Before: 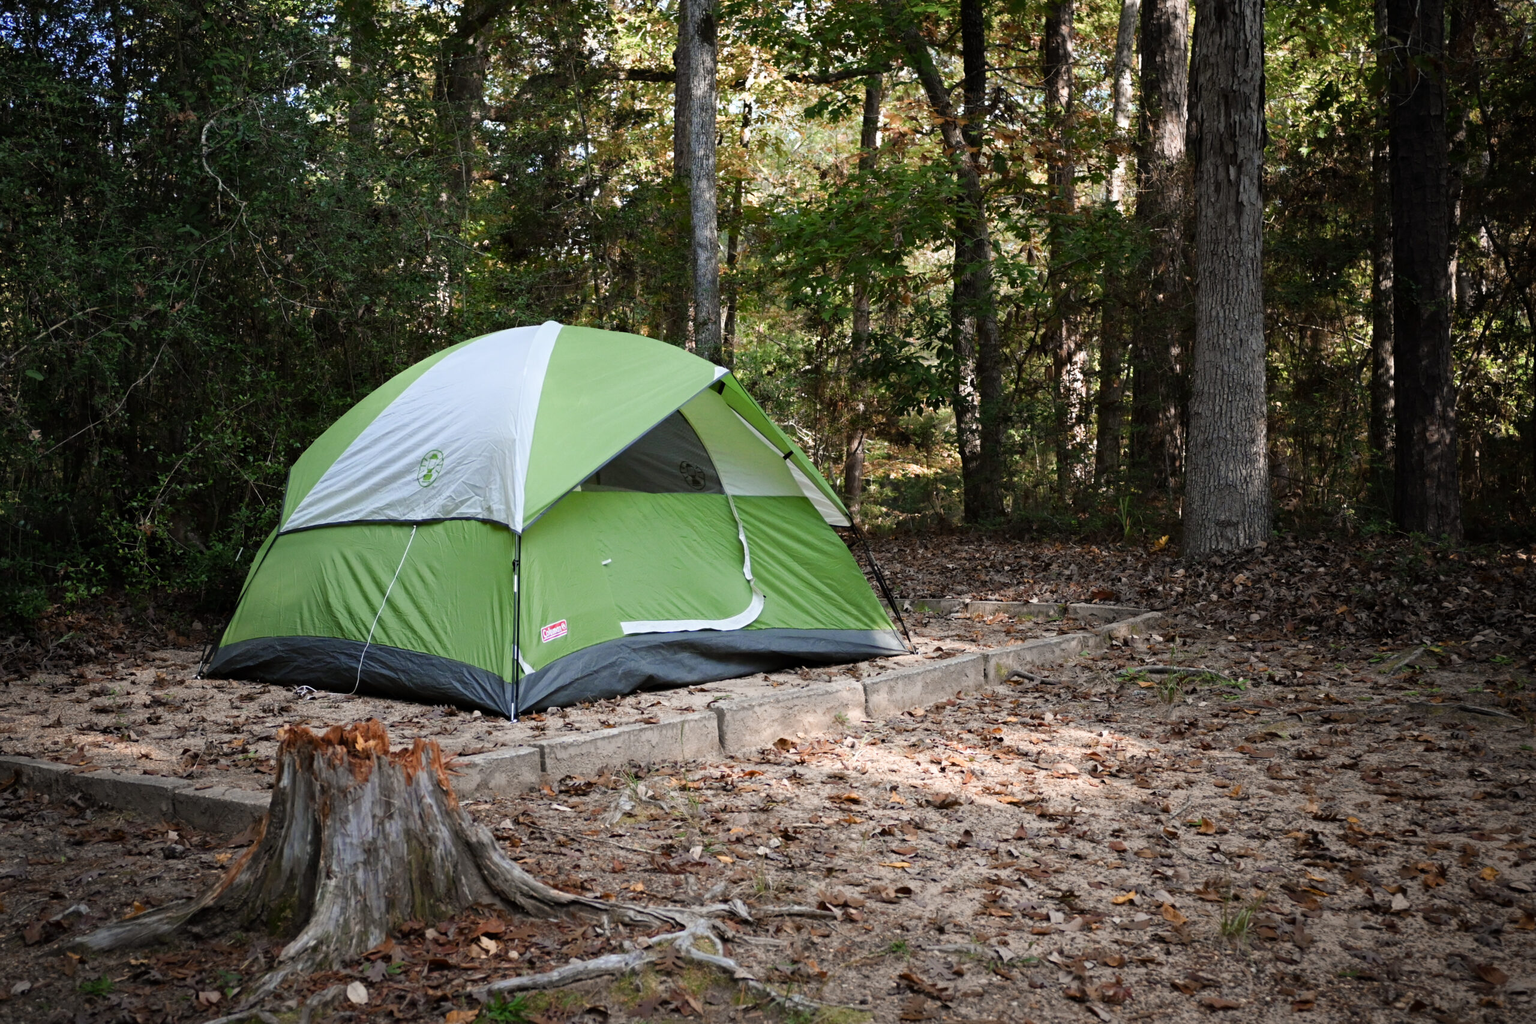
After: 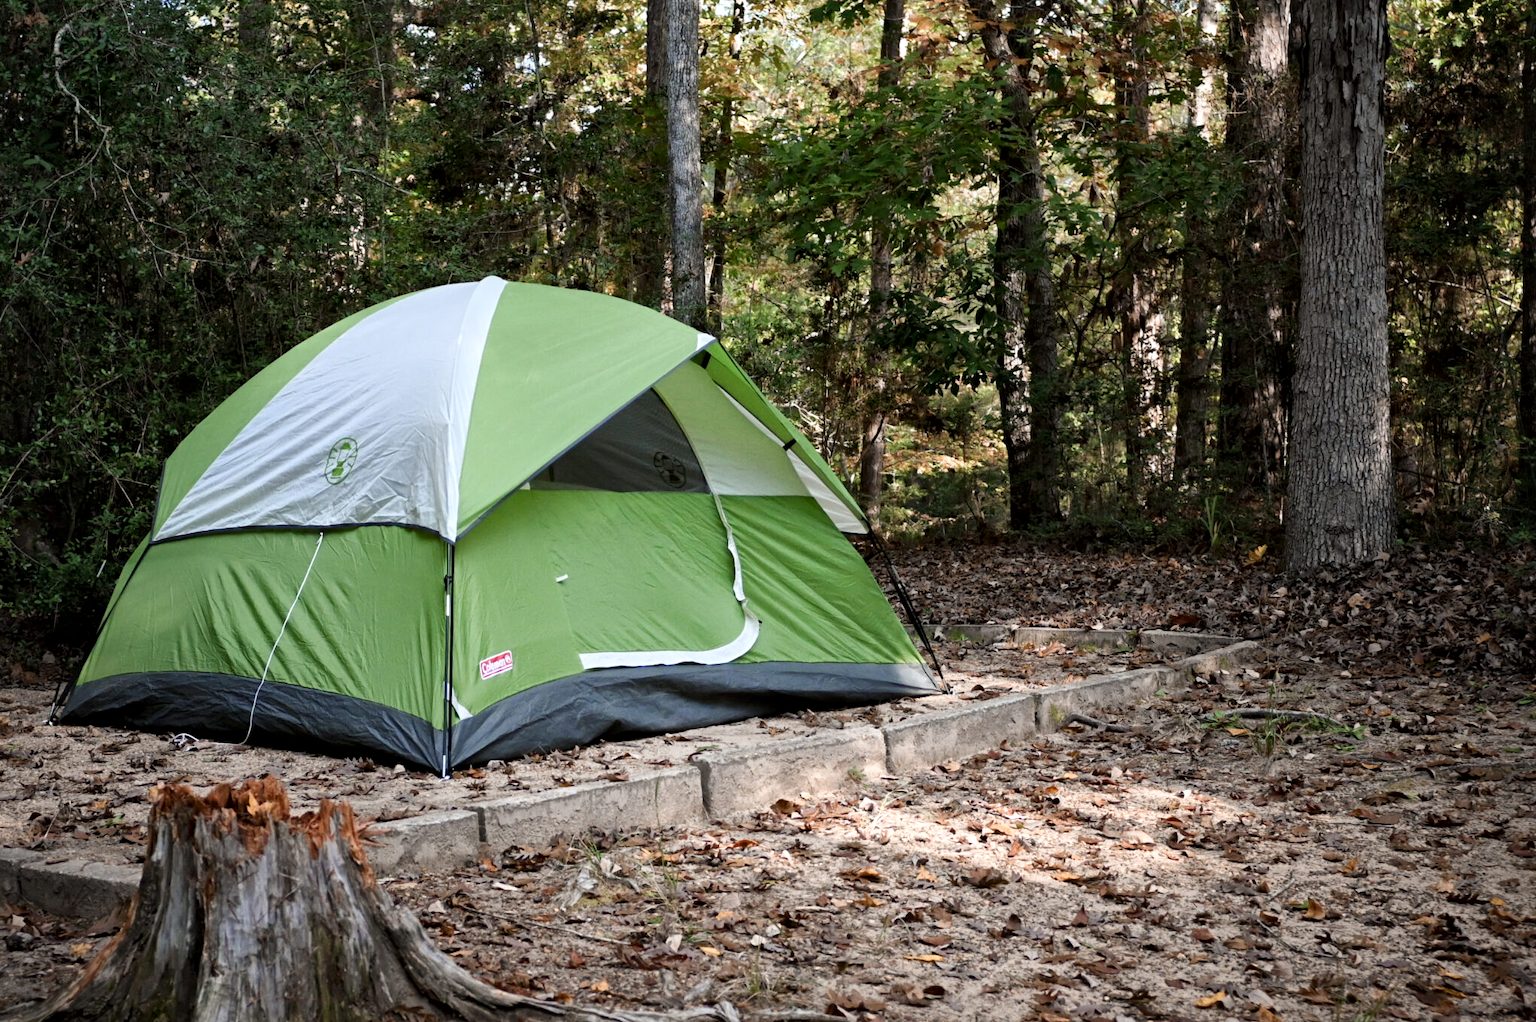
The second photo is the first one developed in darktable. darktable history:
local contrast: mode bilateral grid, contrast 19, coarseness 49, detail 148%, midtone range 0.2
crop and rotate: left 10.319%, top 9.845%, right 9.893%, bottom 10.443%
